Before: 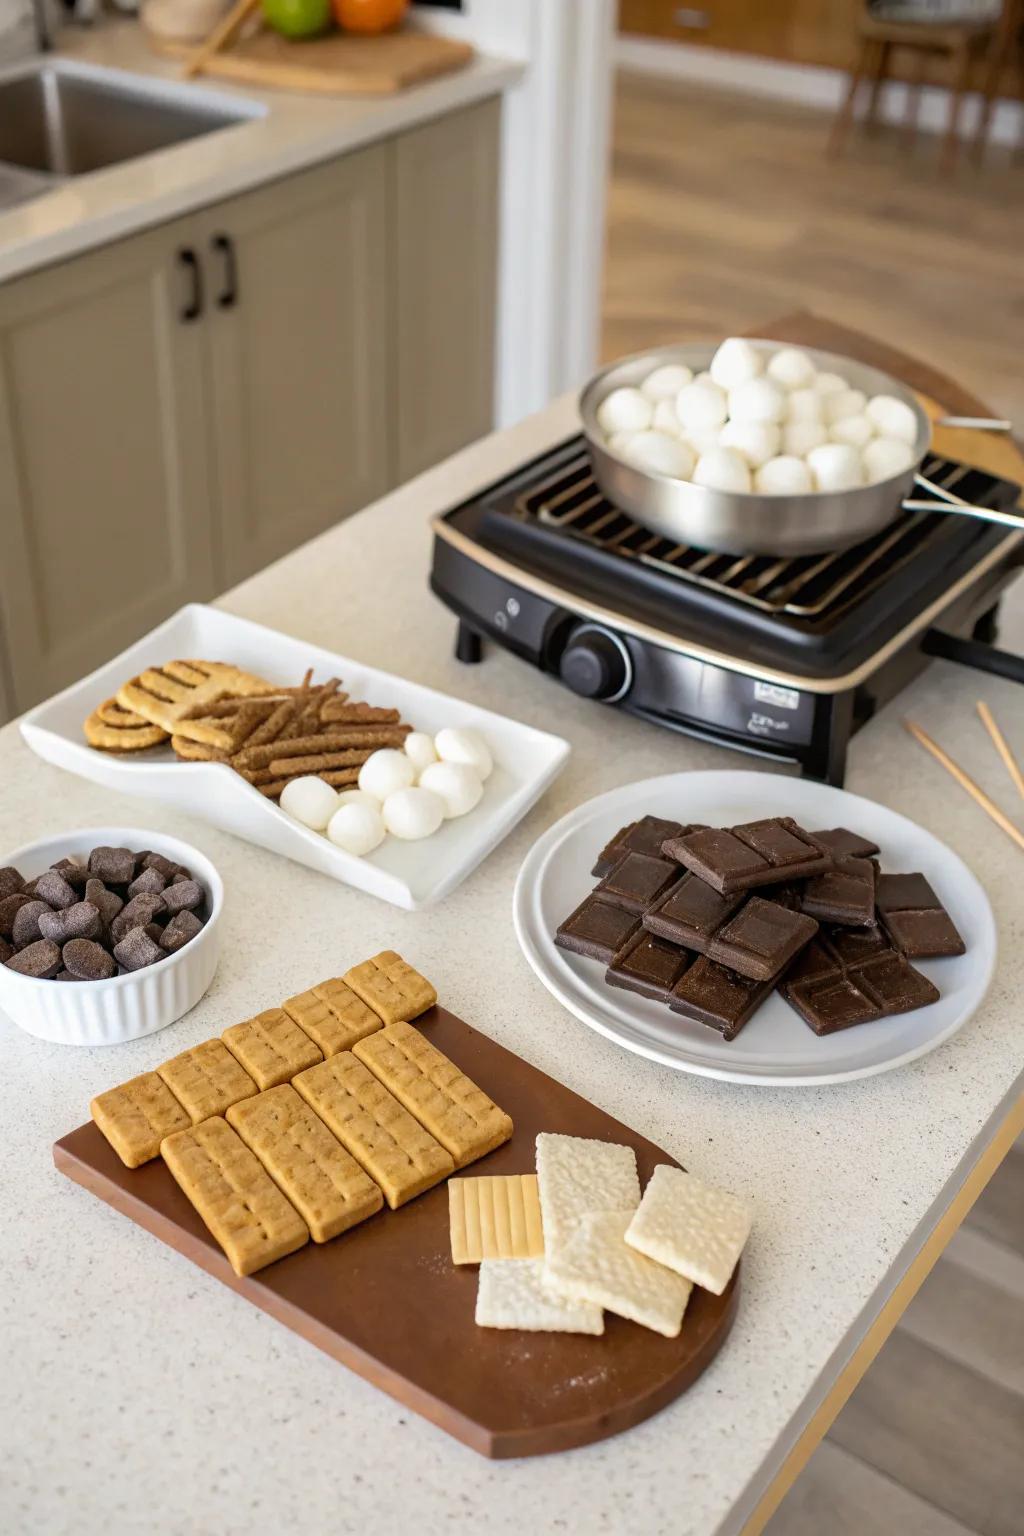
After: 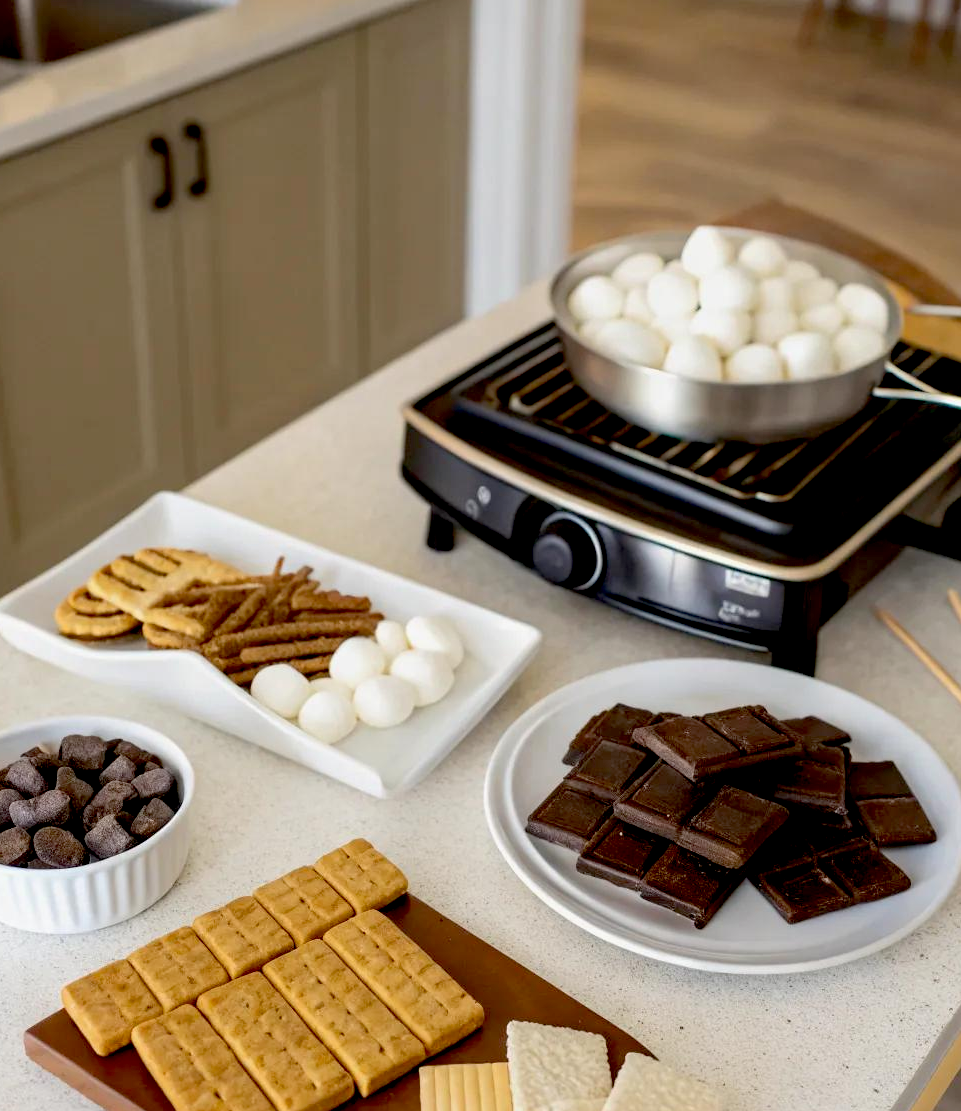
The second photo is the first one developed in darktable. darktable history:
crop: left 2.864%, top 7.32%, right 3.274%, bottom 20.31%
exposure: black level correction 0.029, exposure -0.08 EV, compensate highlight preservation false
